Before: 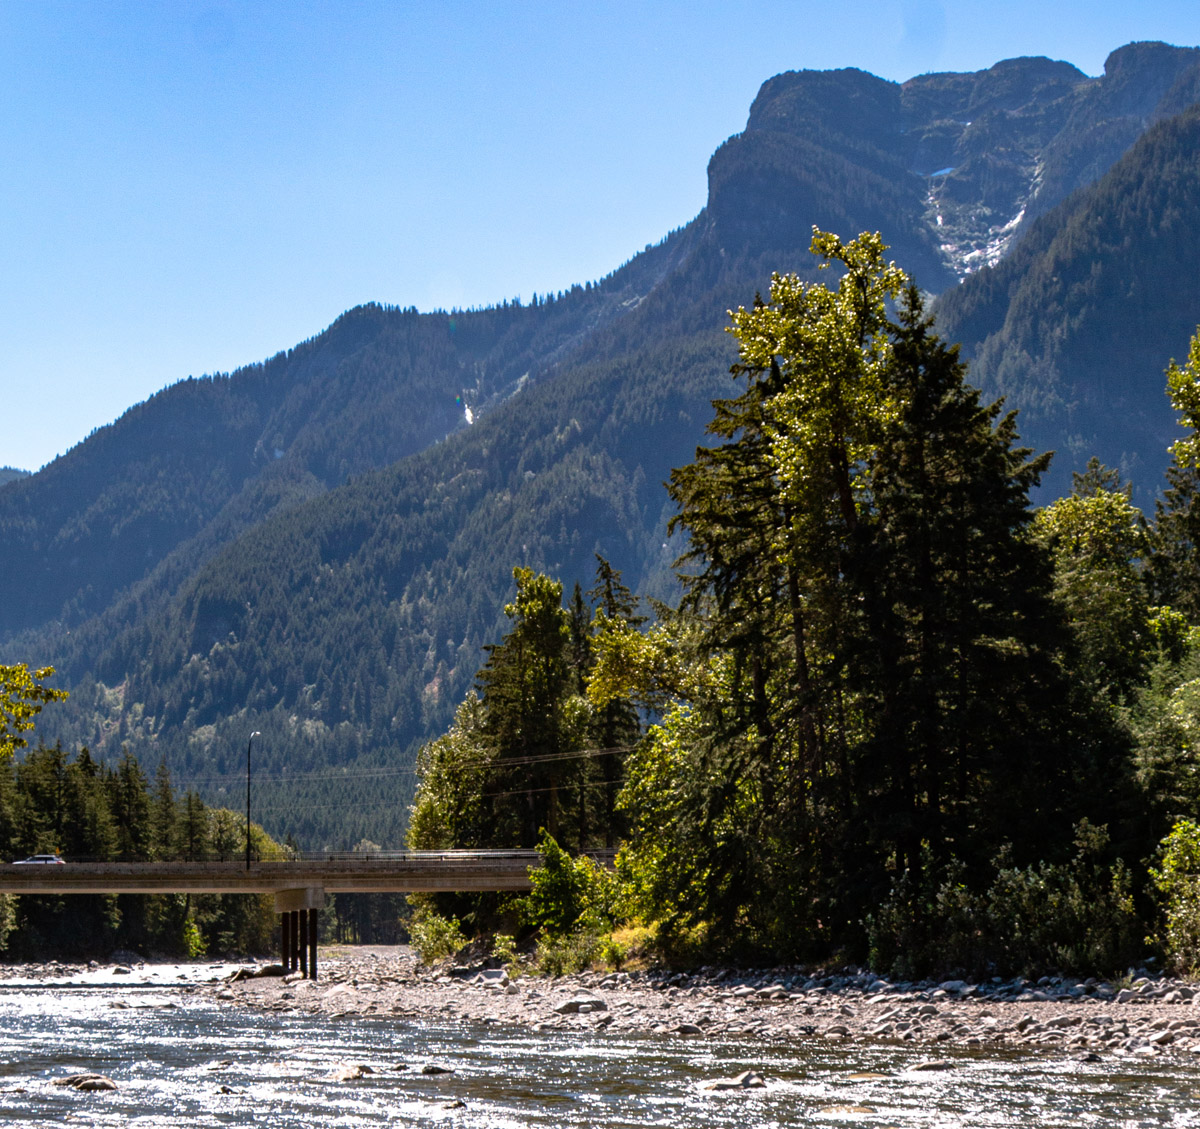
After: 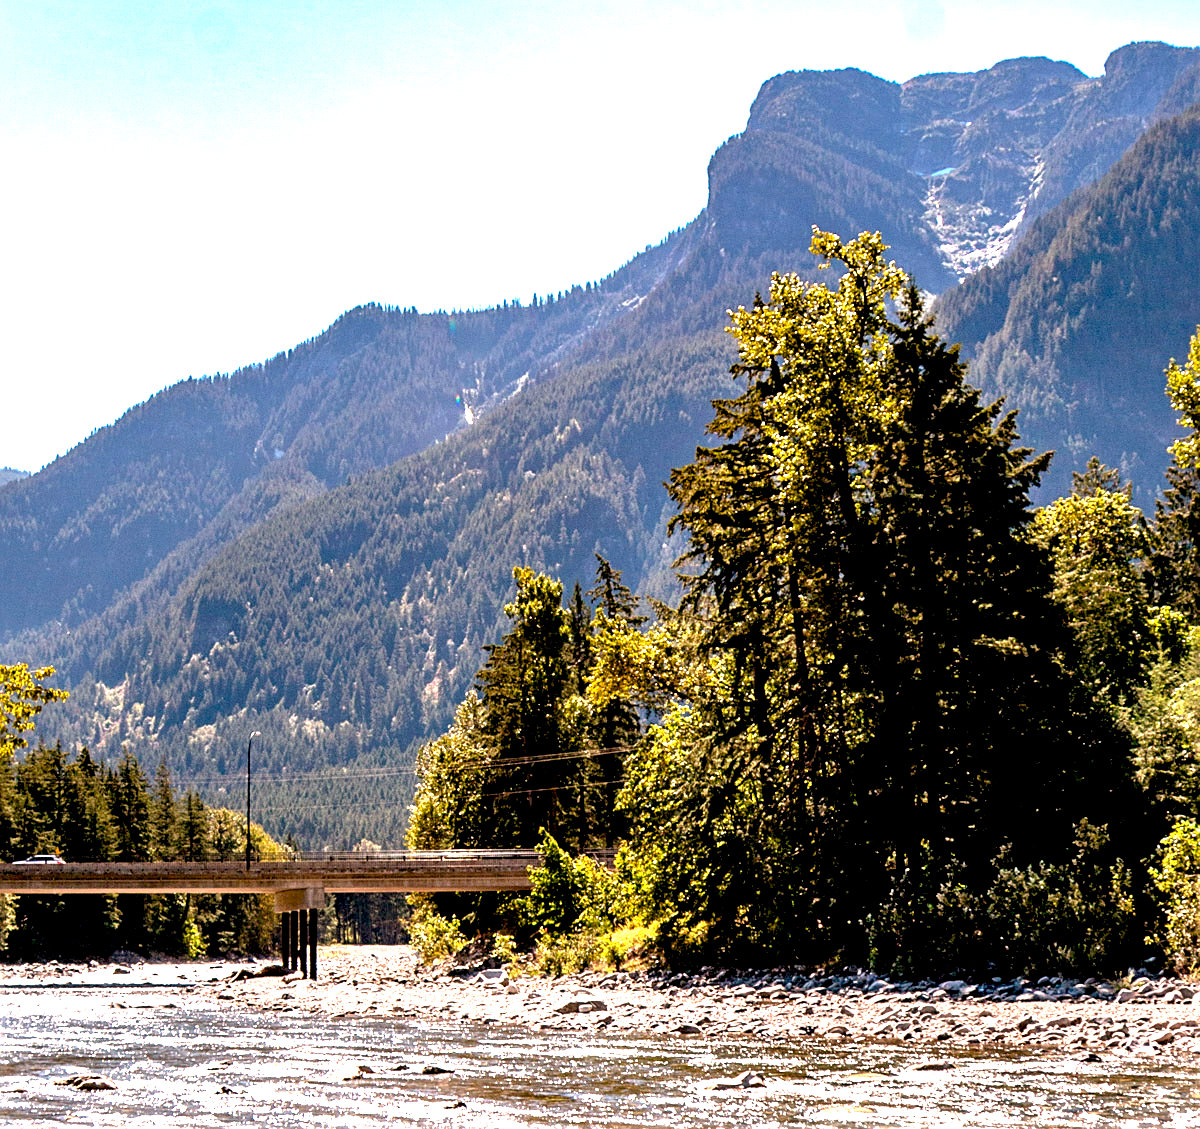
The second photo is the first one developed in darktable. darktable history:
exposure: black level correction 0.009, exposure 1.425 EV, compensate highlight preservation false
sharpen: on, module defaults
color balance: lift [1, 0.998, 1.001, 1.002], gamma [1, 1.02, 1, 0.98], gain [1, 1.02, 1.003, 0.98]
white balance: red 1.127, blue 0.943
